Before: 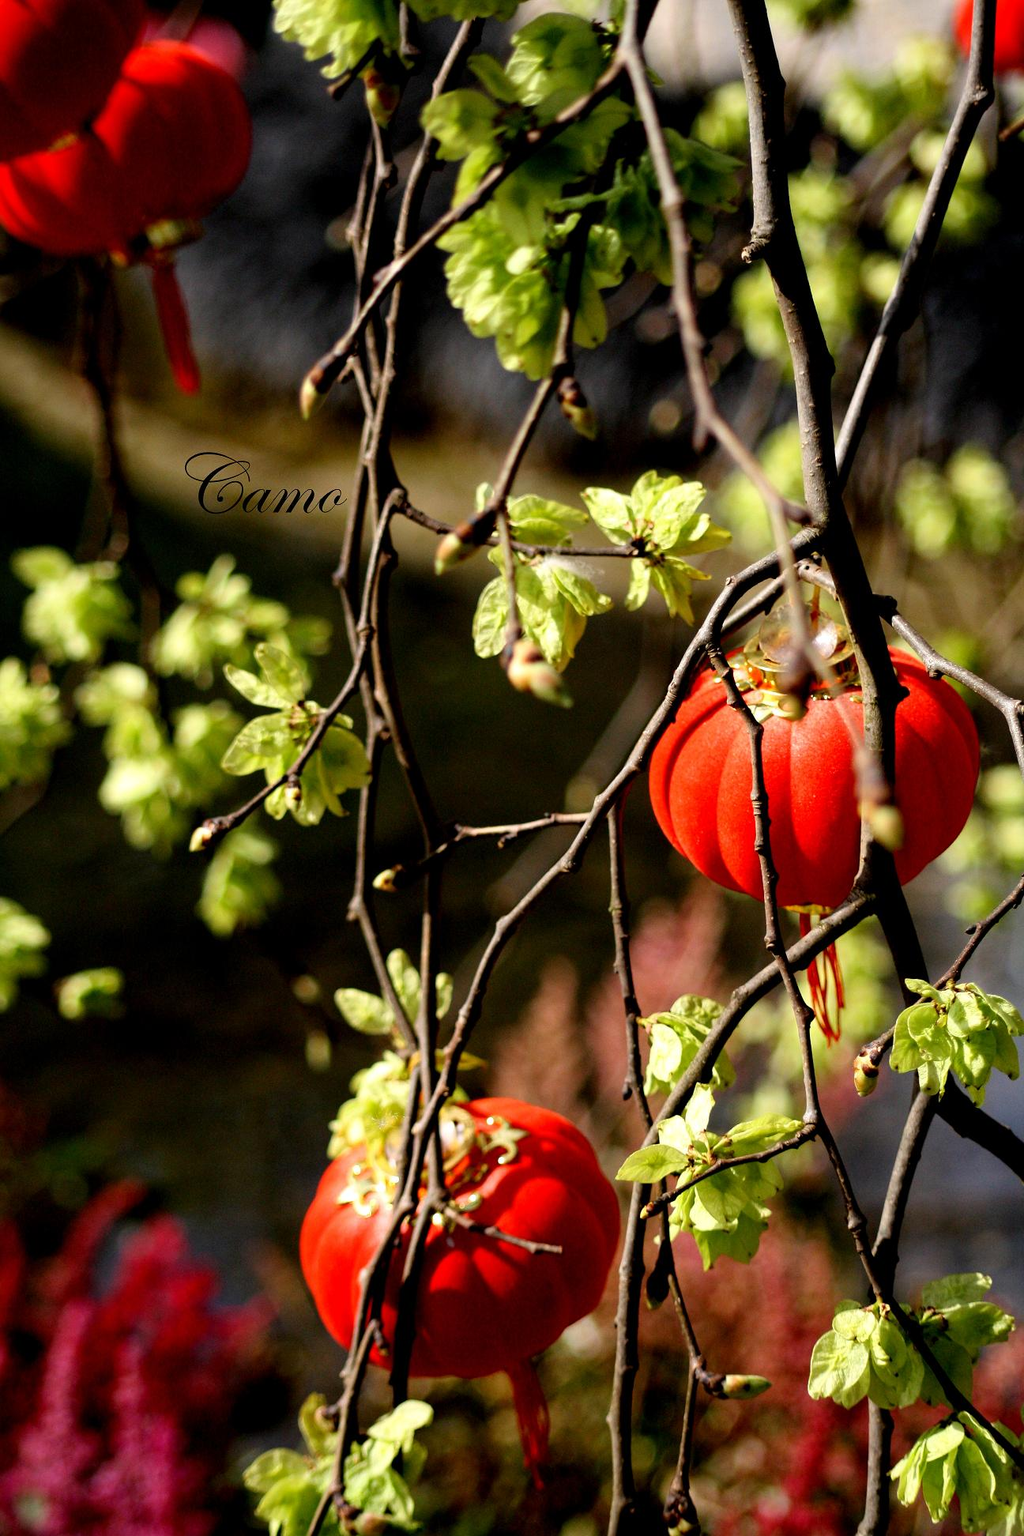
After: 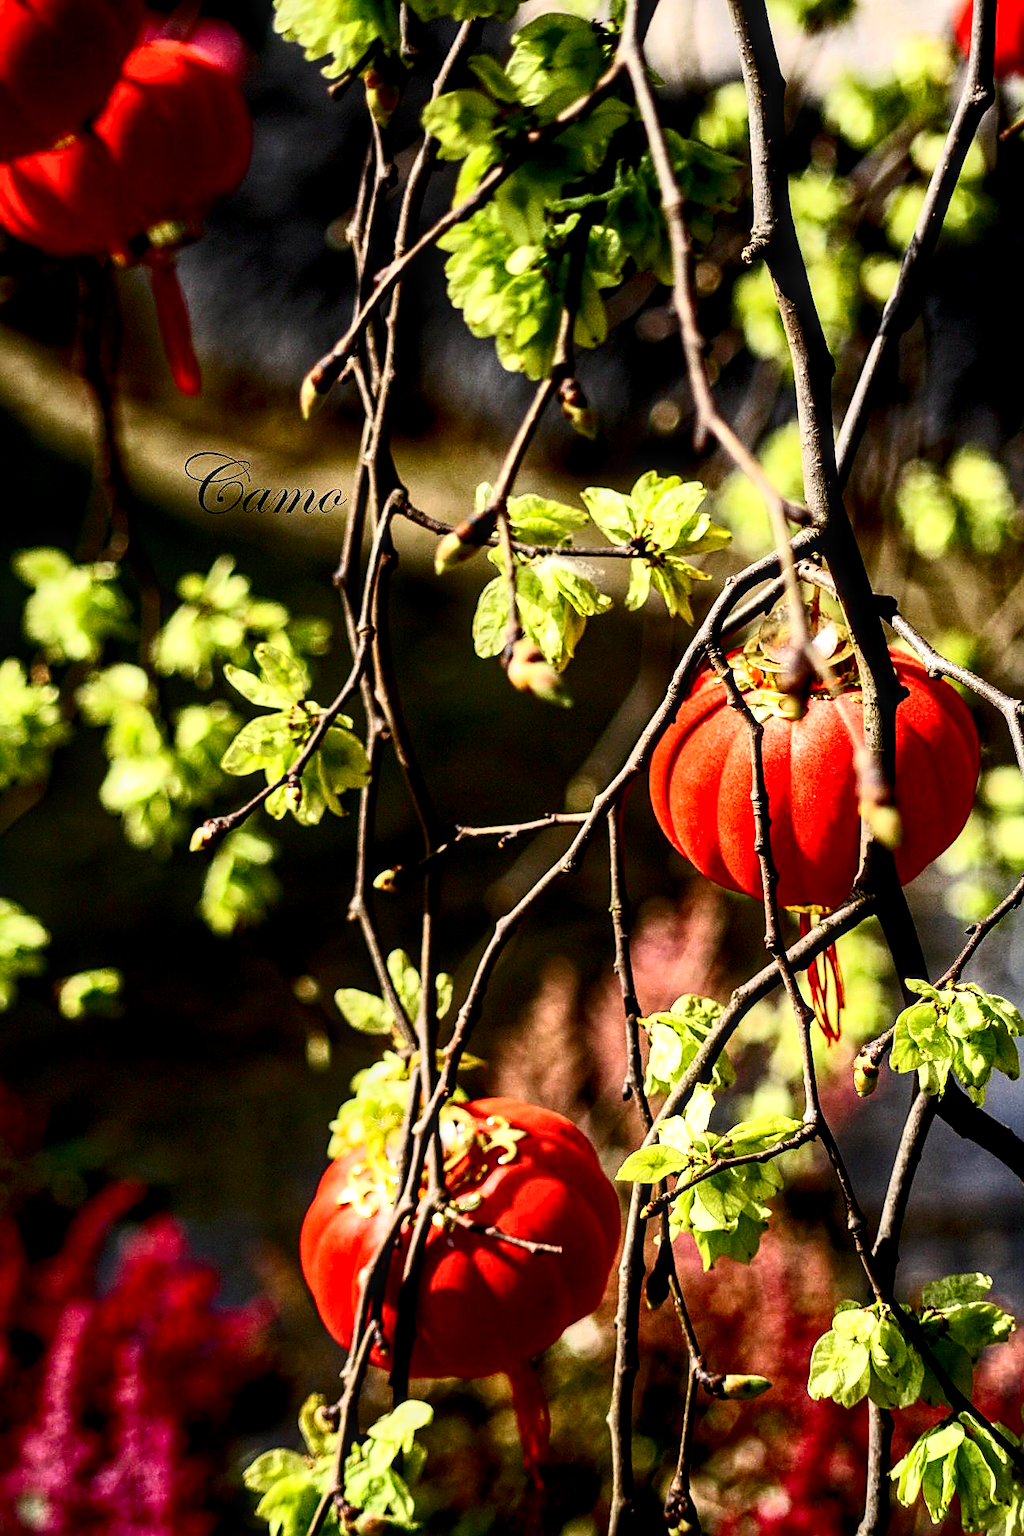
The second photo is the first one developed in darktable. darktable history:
sharpen: on, module defaults
local contrast: detail 150%
contrast brightness saturation: contrast 0.408, brightness 0.113, saturation 0.212
